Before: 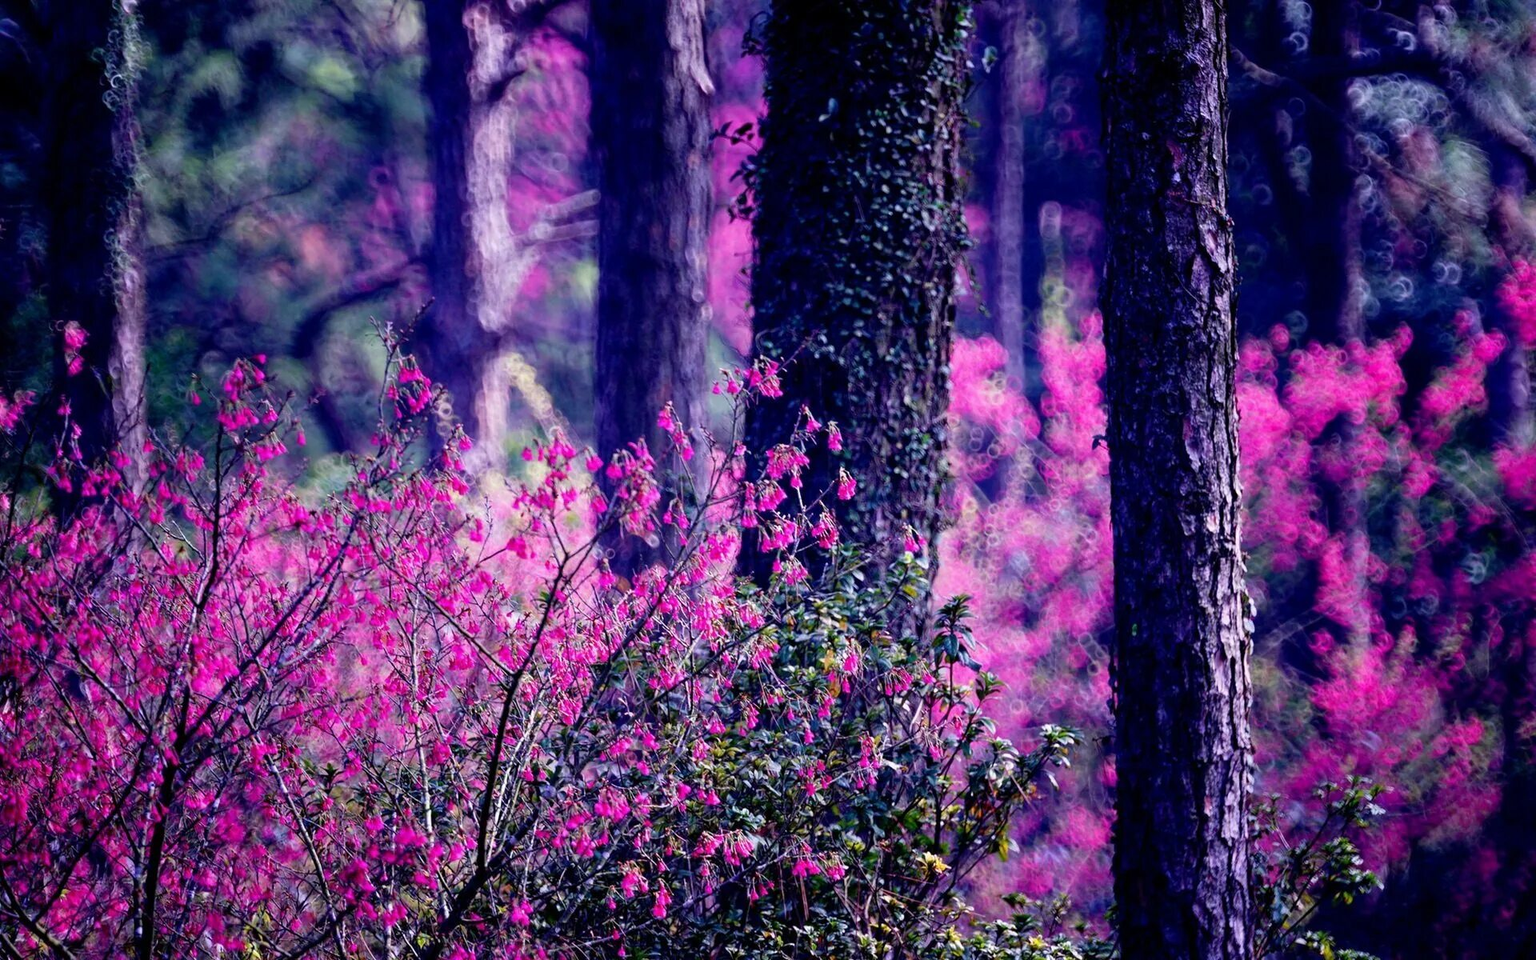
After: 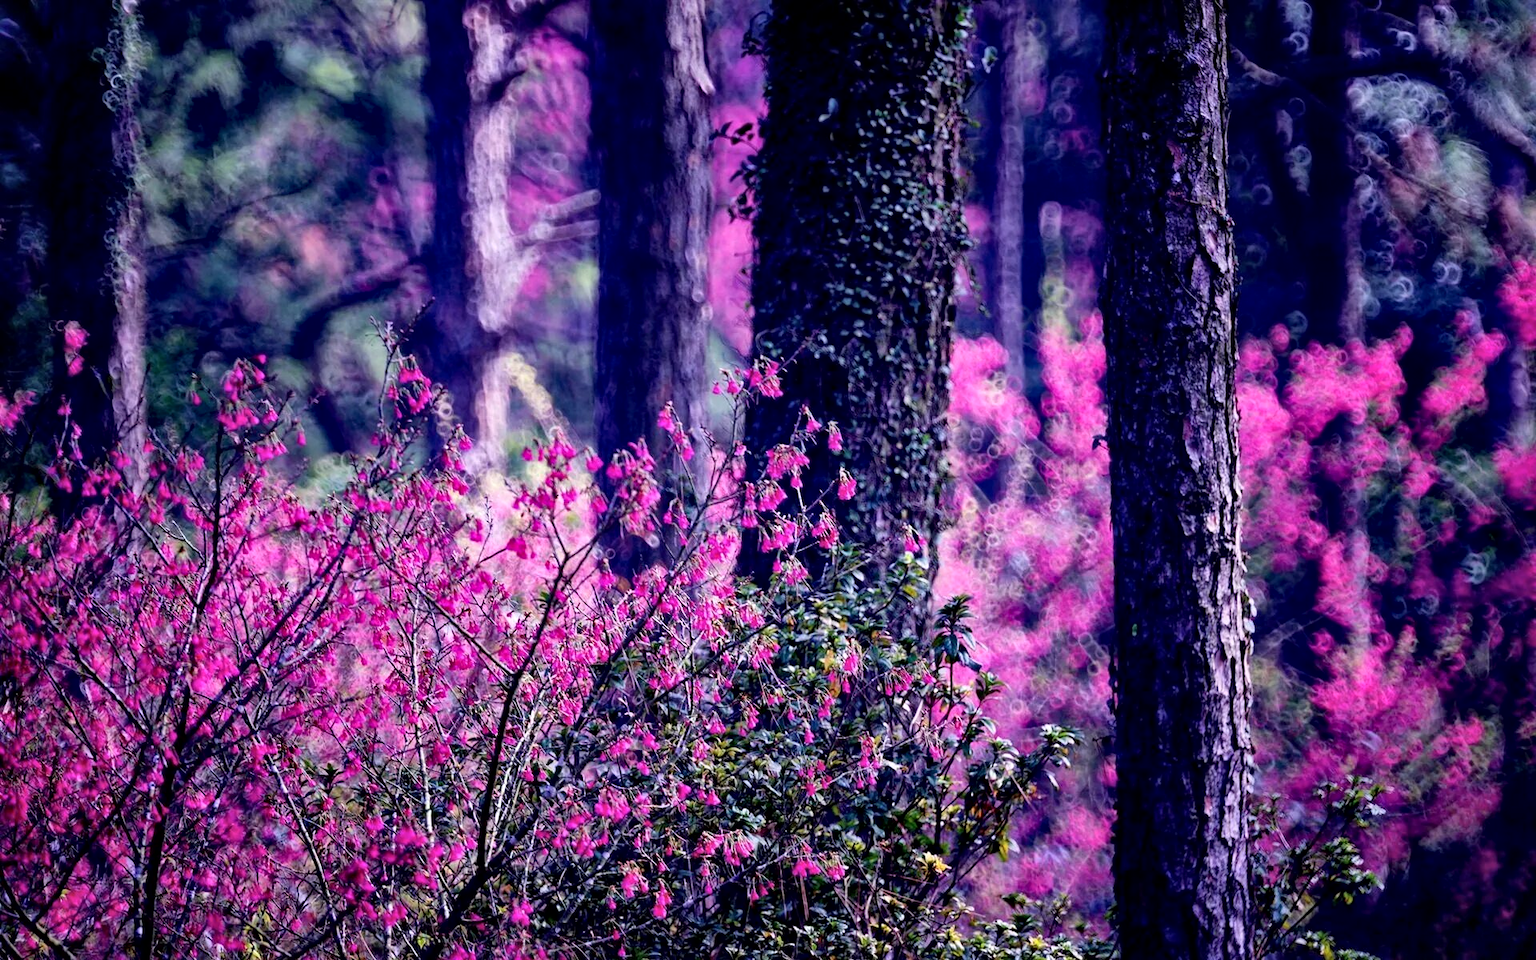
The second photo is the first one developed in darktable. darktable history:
local contrast: mode bilateral grid, contrast 19, coarseness 49, detail 171%, midtone range 0.2
